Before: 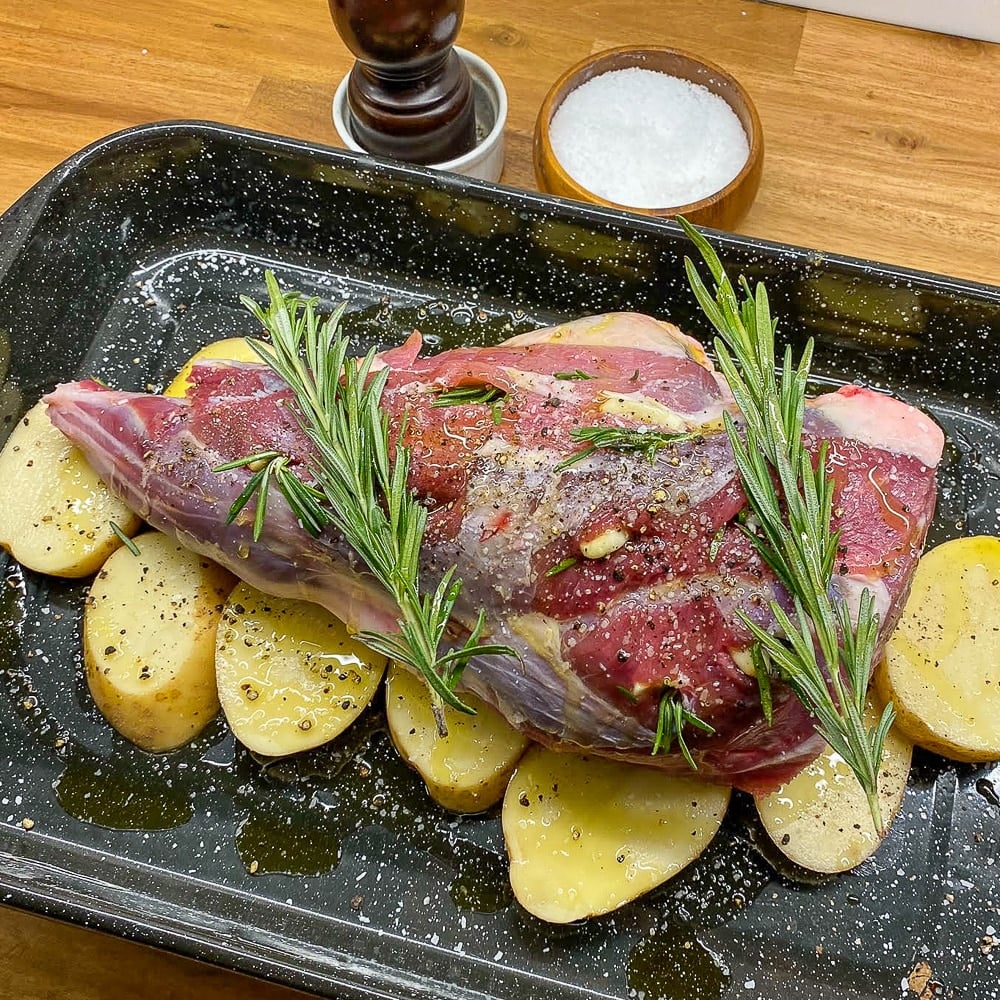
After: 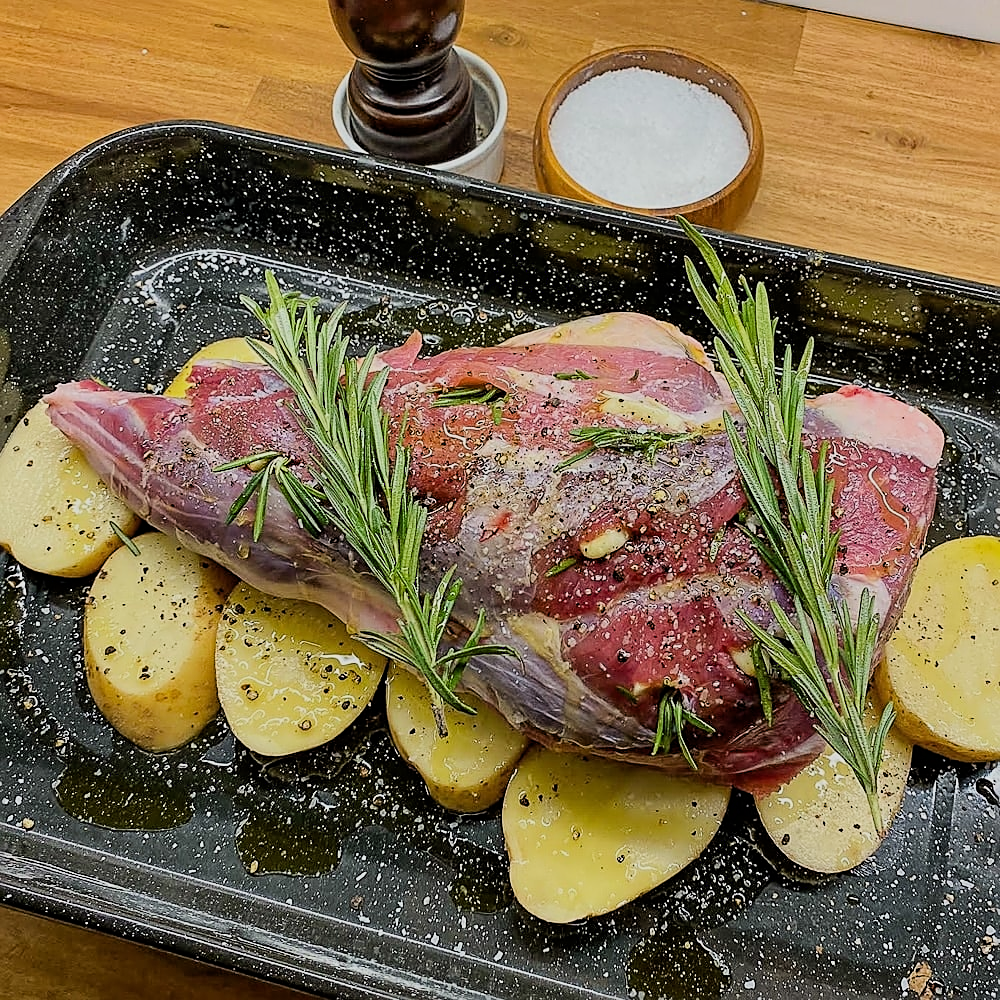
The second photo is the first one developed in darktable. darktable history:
sharpen: amount 0.6
filmic rgb: black relative exposure -7.65 EV, white relative exposure 4.56 EV, hardness 3.61, color science v6 (2022)
